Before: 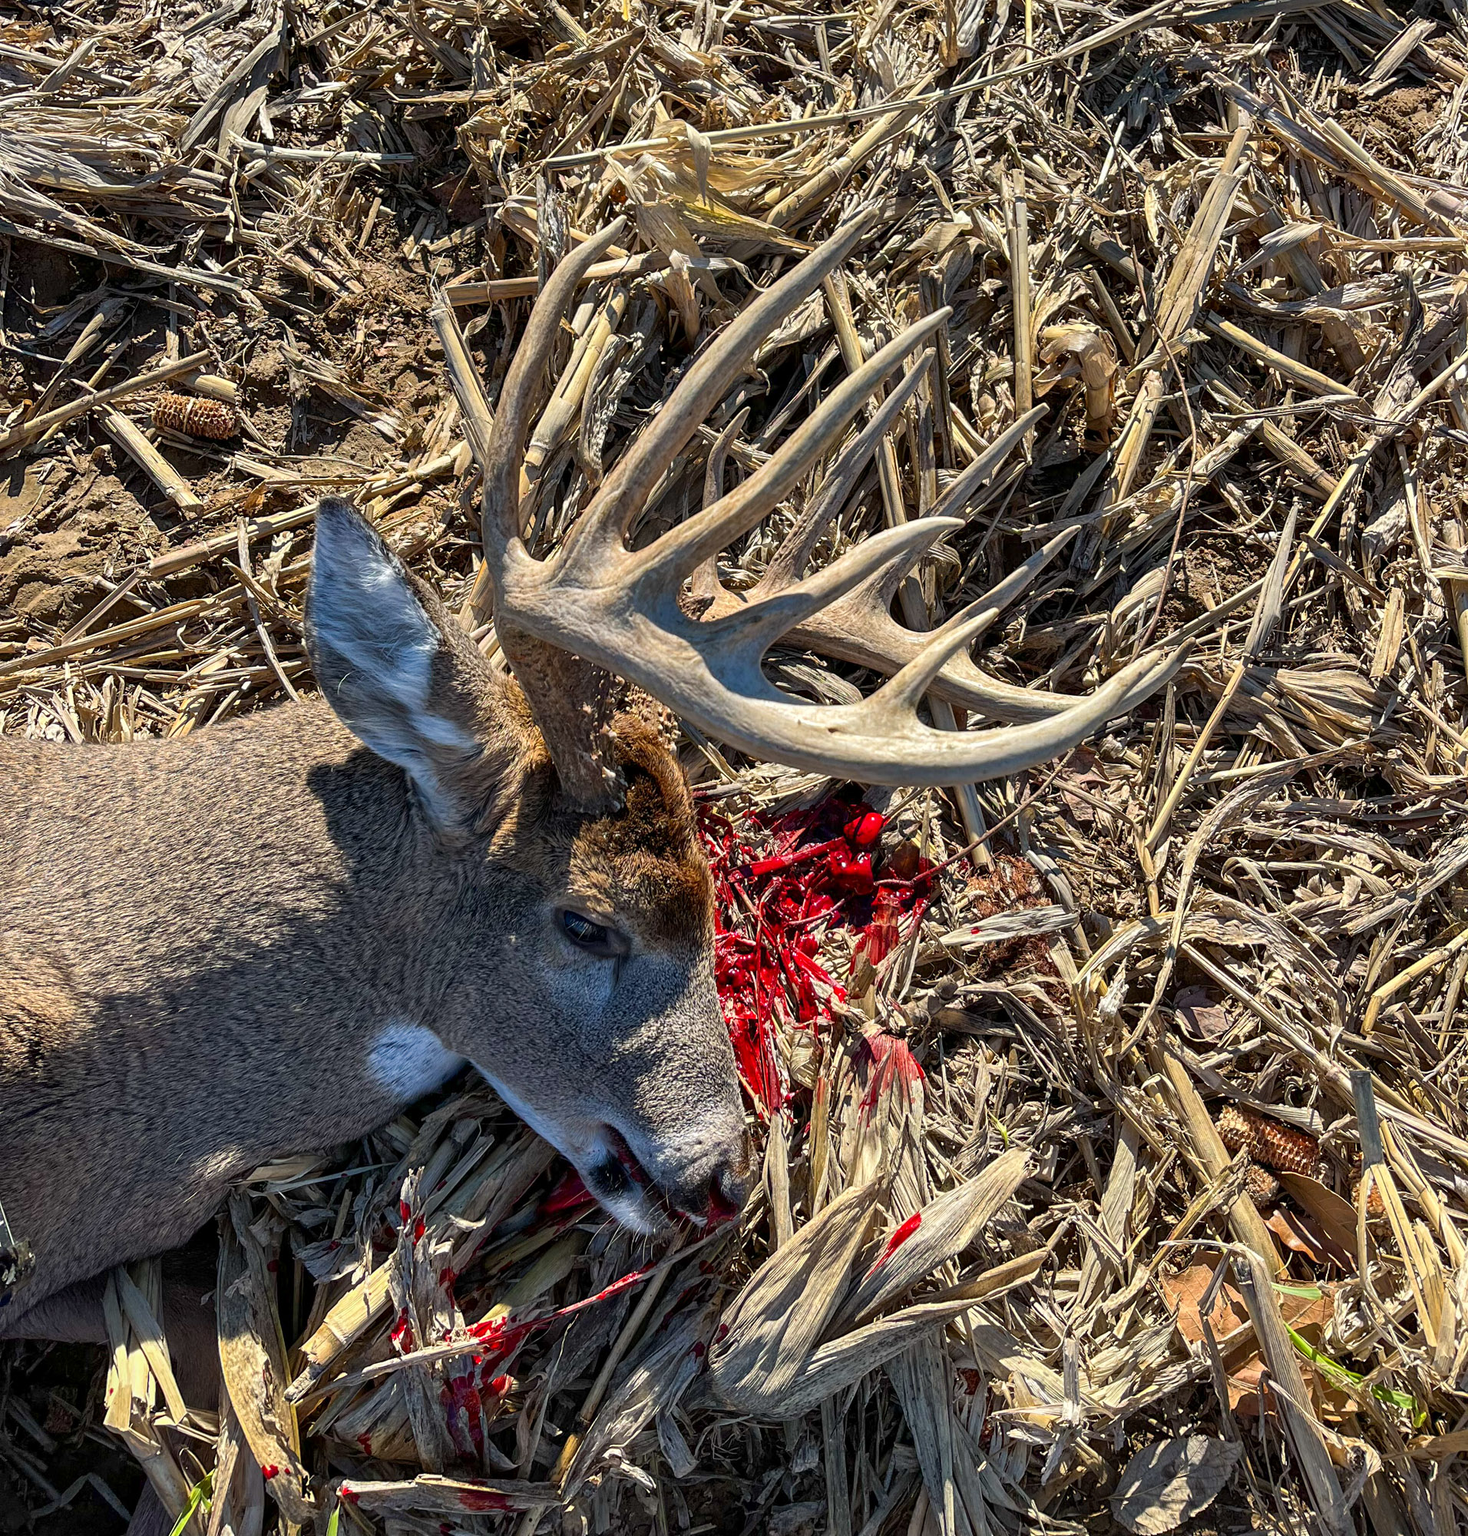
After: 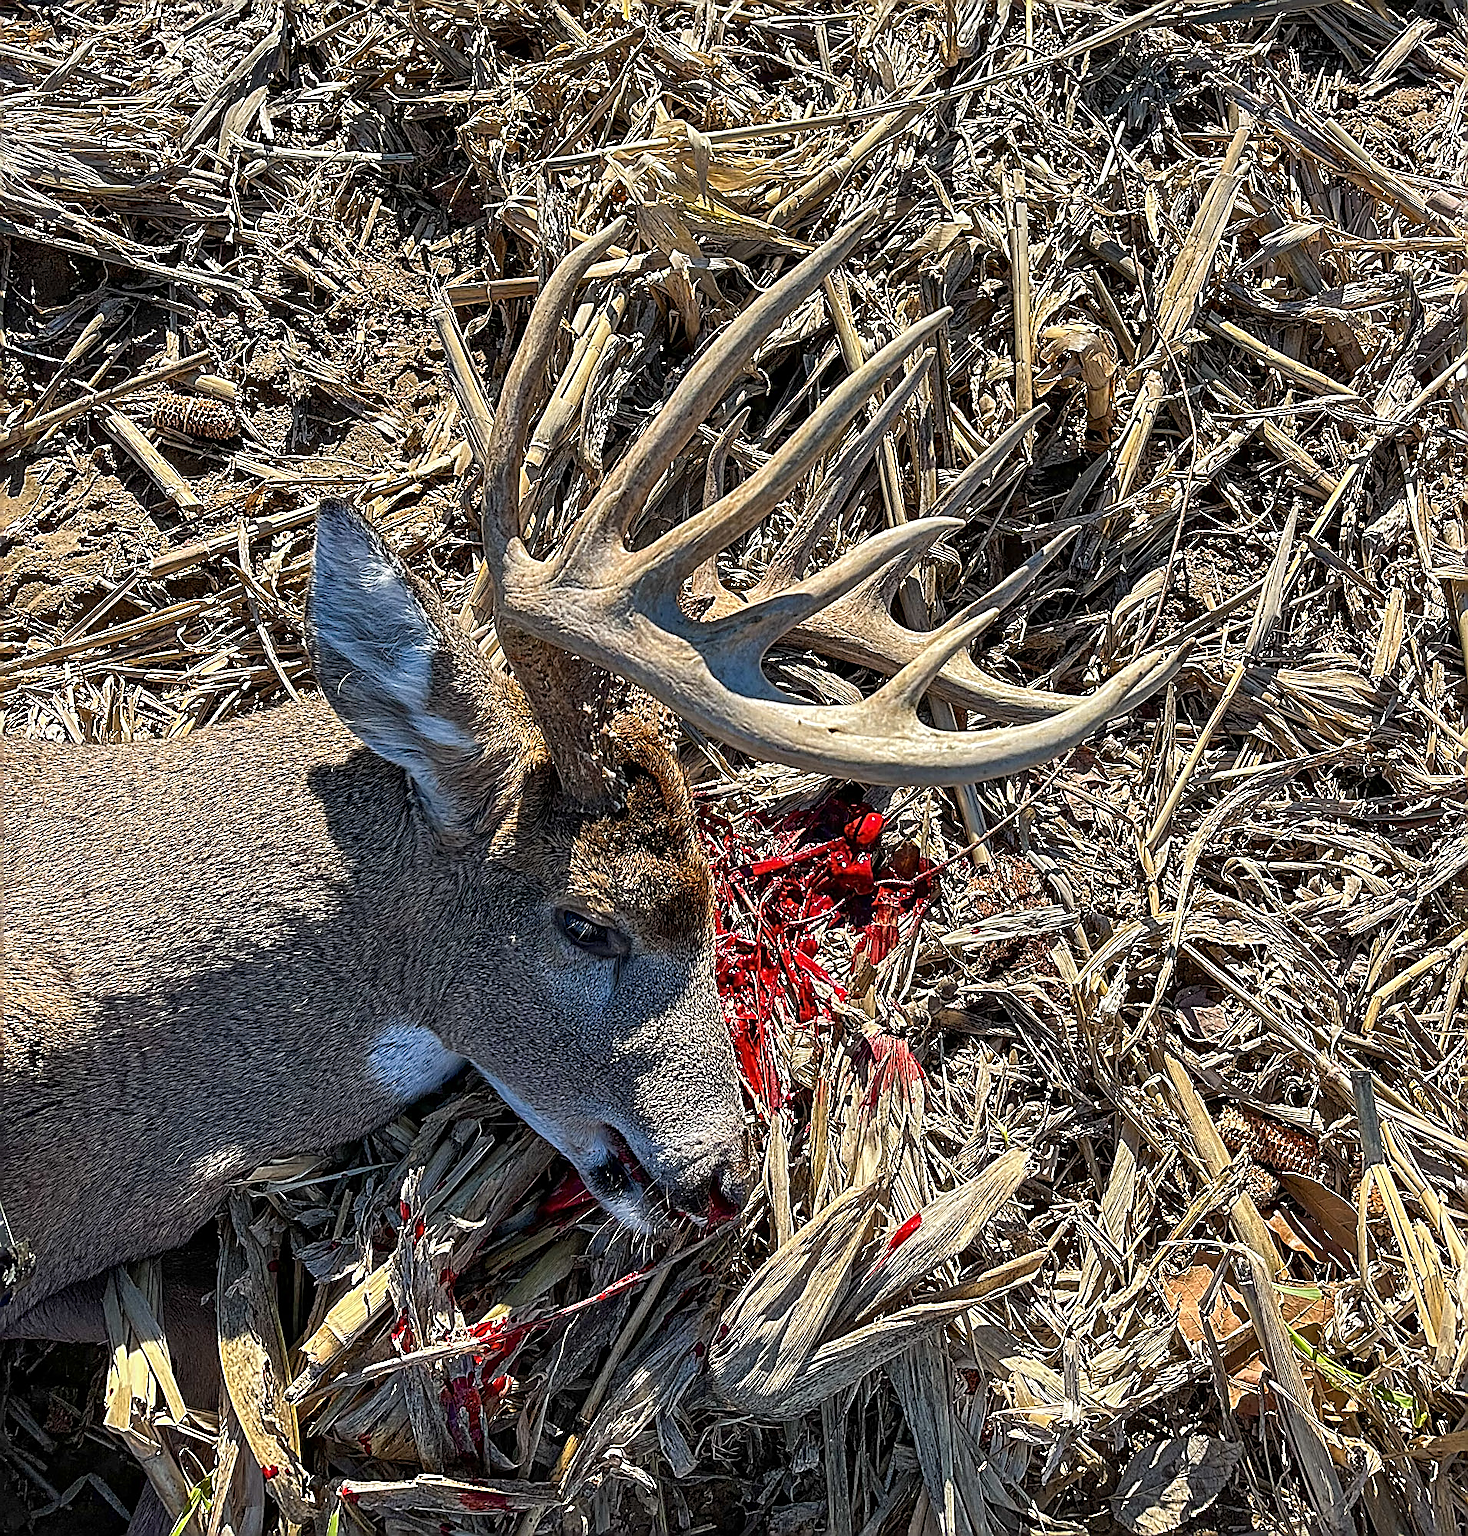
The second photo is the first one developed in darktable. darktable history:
sharpen: amount 1.875
exposure: compensate highlight preservation false
